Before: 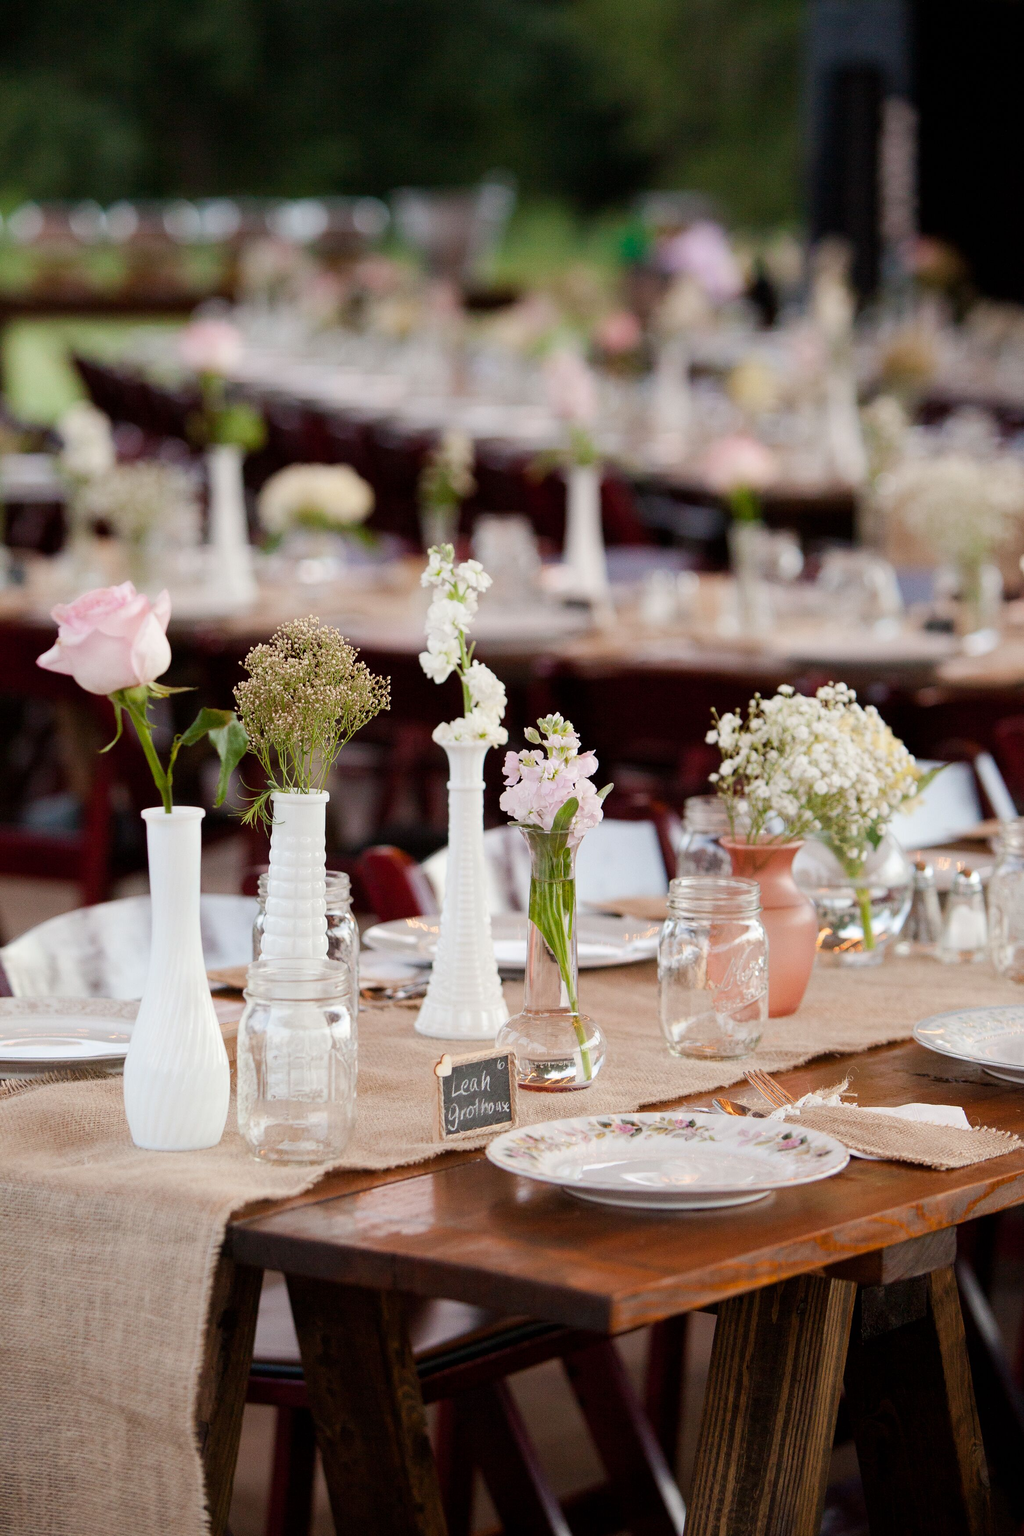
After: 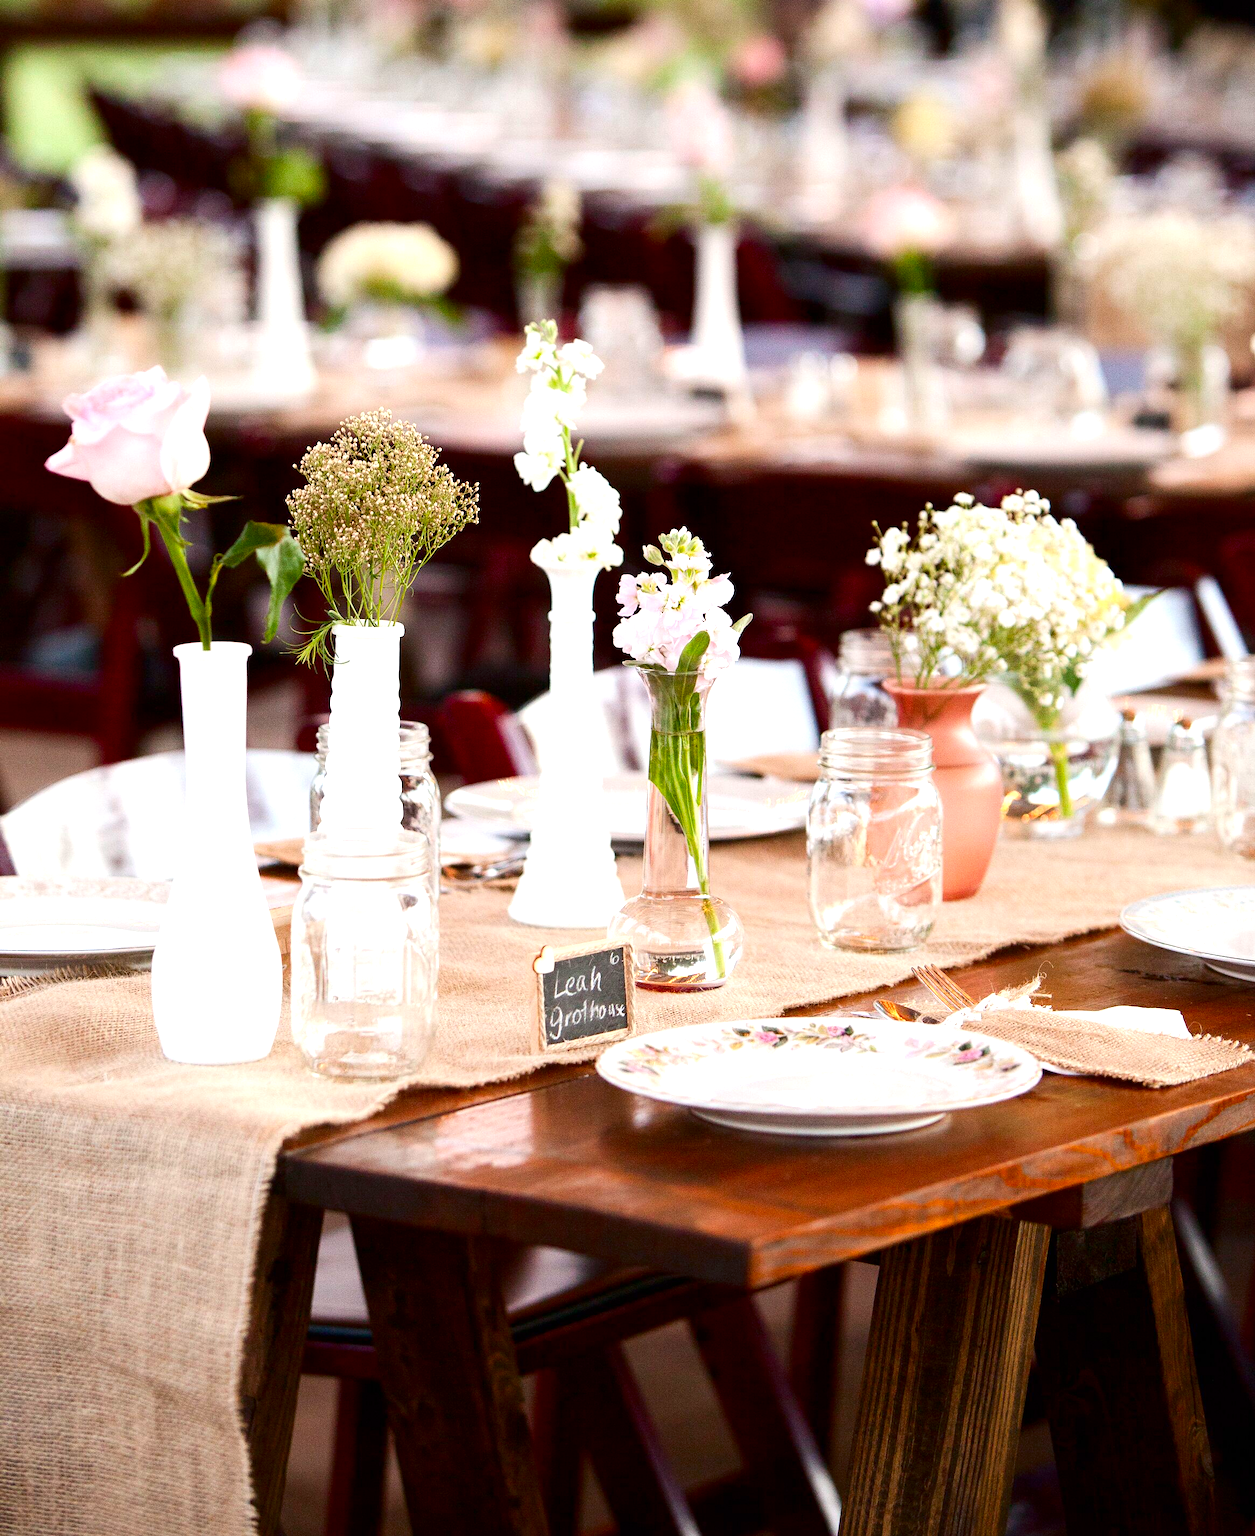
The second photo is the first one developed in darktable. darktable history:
crop and rotate: top 18.437%
contrast brightness saturation: contrast 0.119, brightness -0.121, saturation 0.204
exposure: black level correction 0, exposure 0.836 EV, compensate highlight preservation false
